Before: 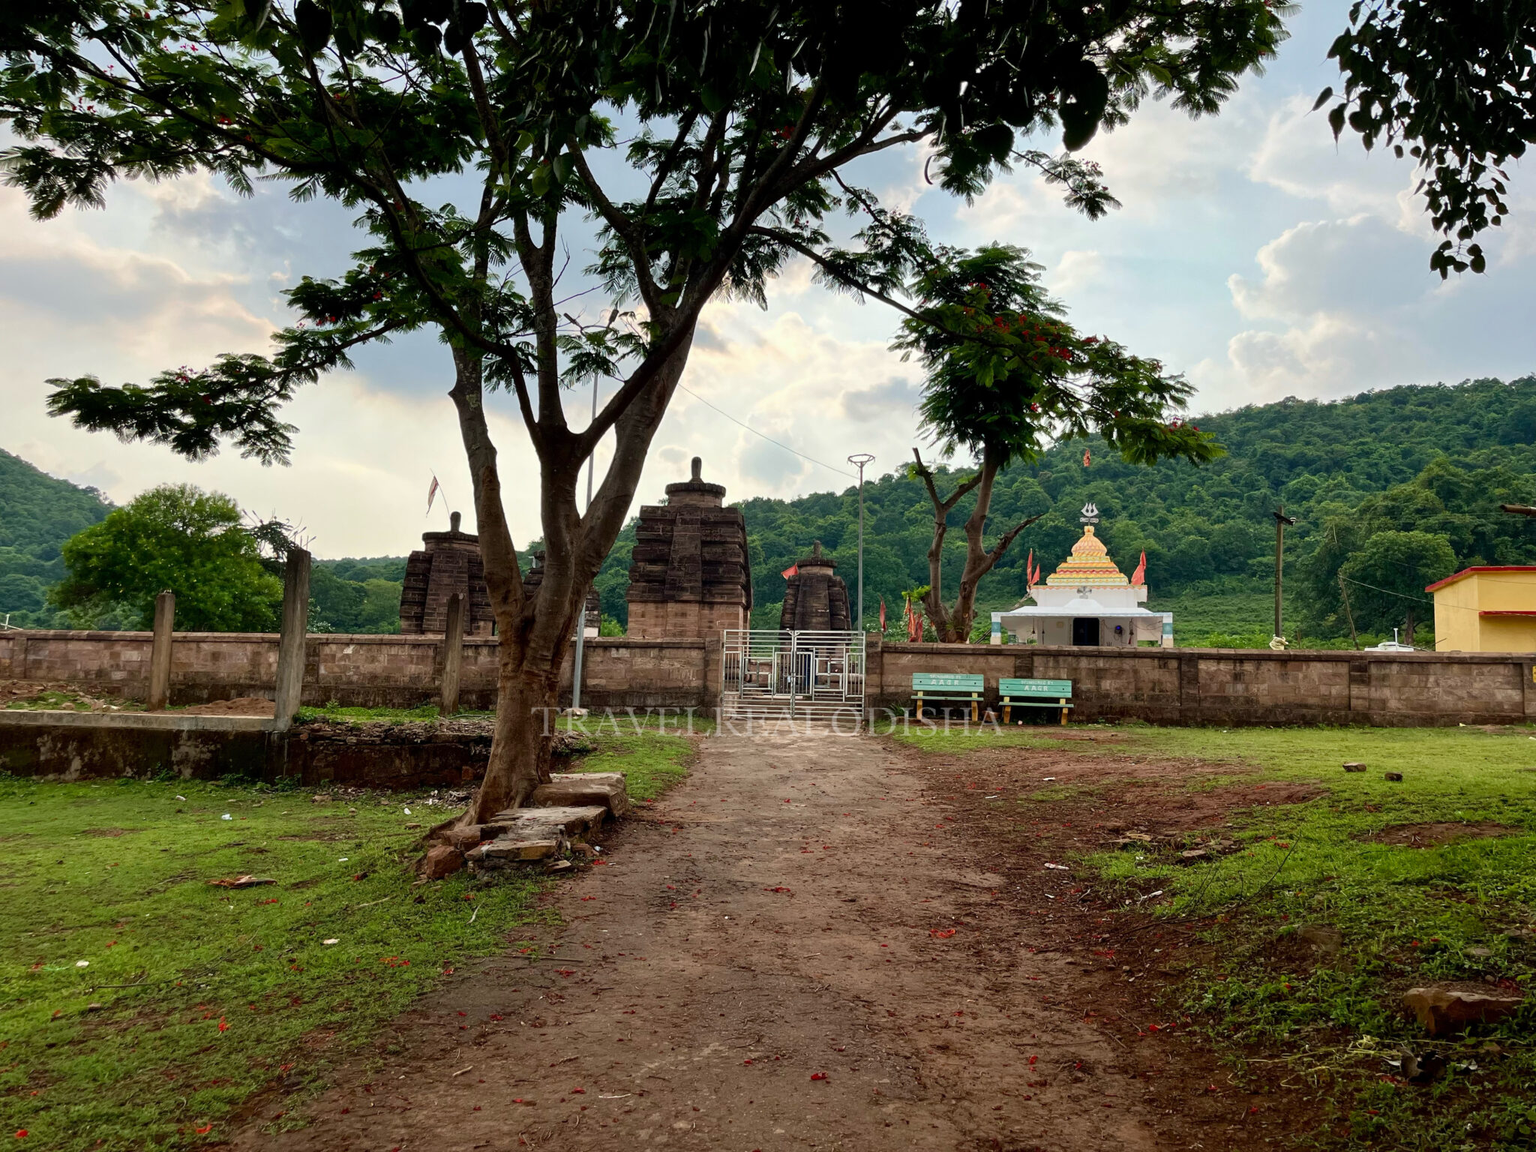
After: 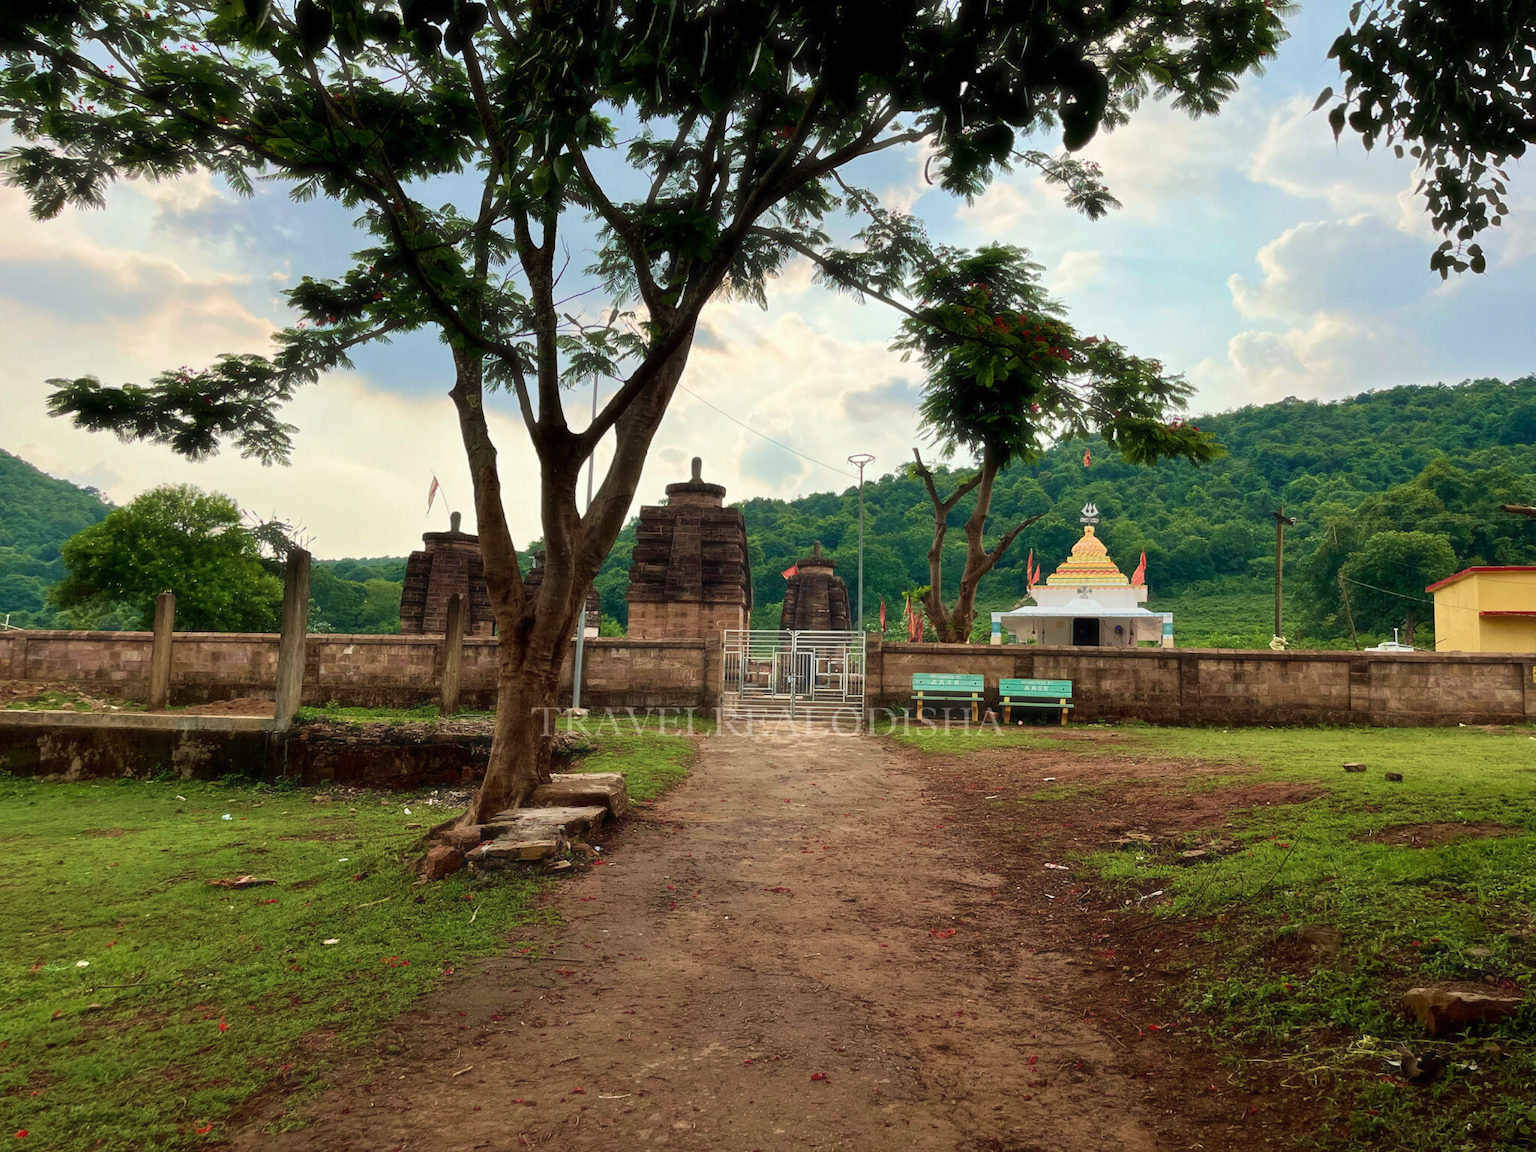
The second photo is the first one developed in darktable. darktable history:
velvia: strength 45%
haze removal: strength -0.1, adaptive false
